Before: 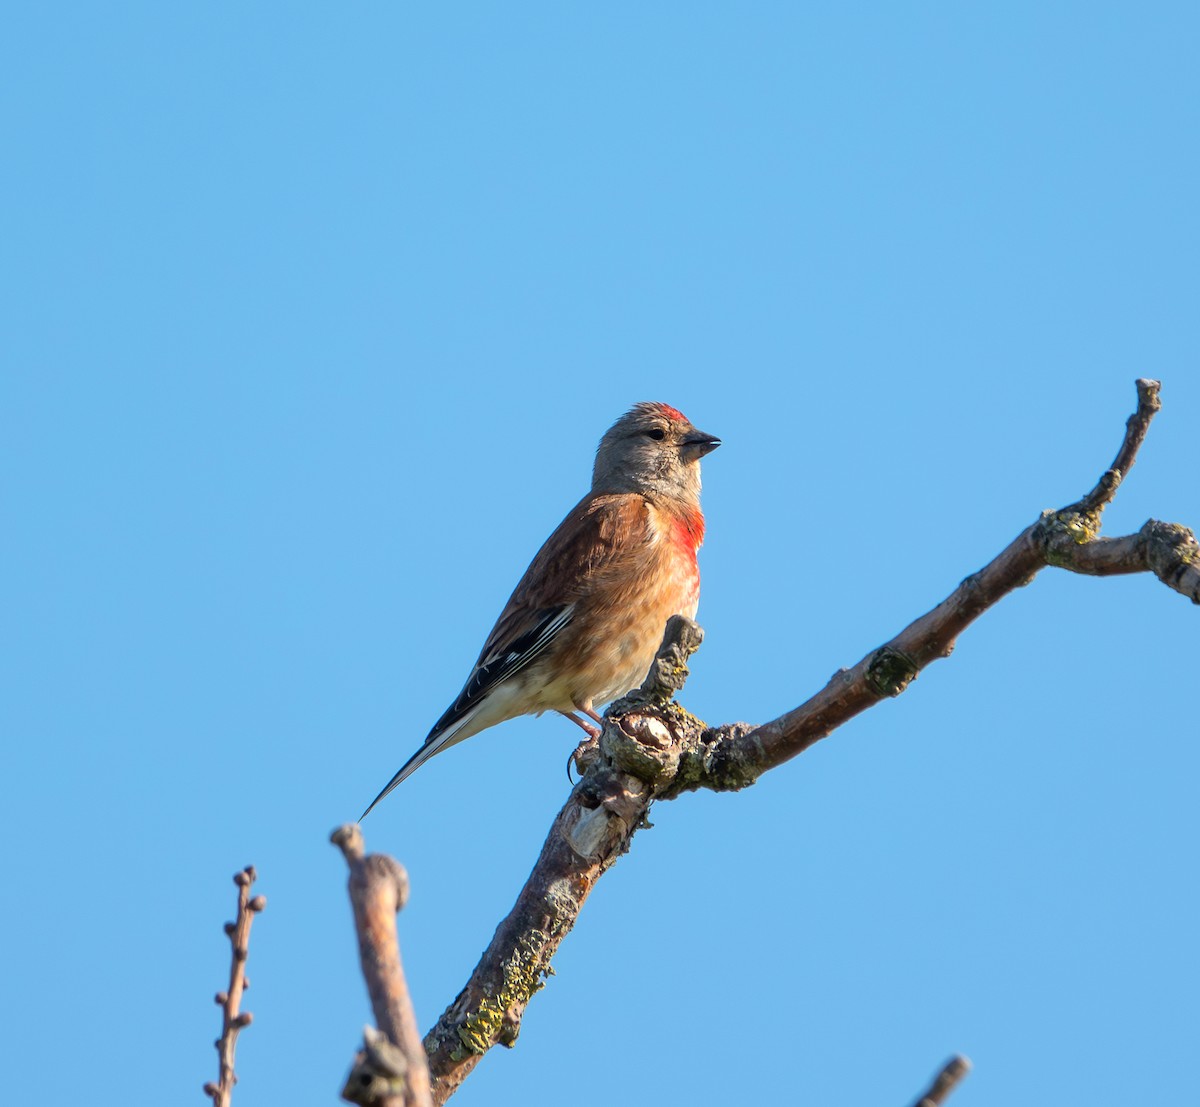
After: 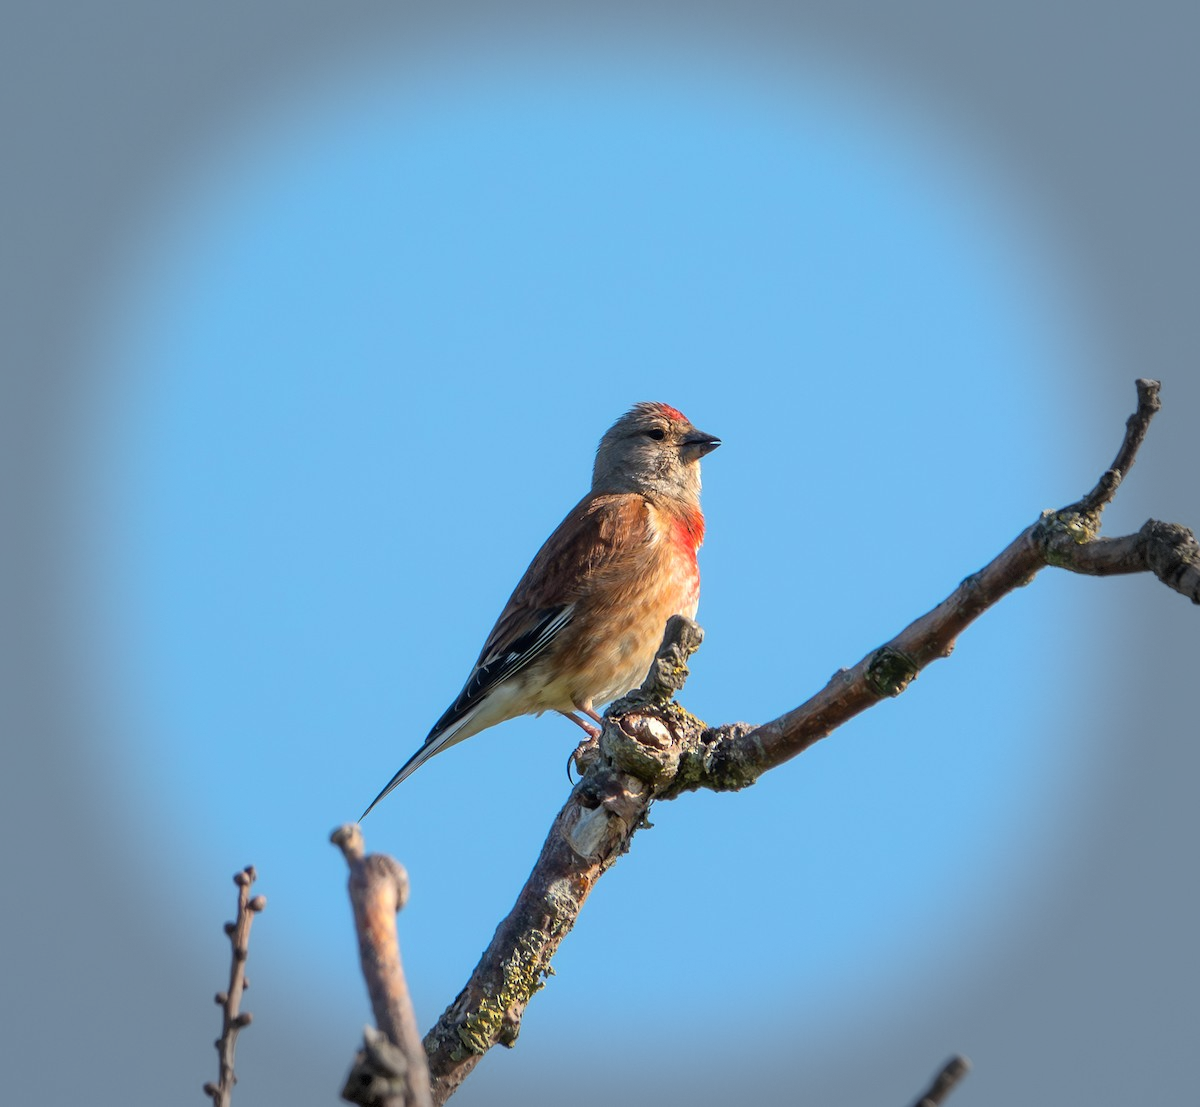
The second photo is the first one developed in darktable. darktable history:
vignetting: fall-off start 68.23%, fall-off radius 29.34%, center (-0.008, 0), width/height ratio 0.991, shape 0.848, dithering 8-bit output
